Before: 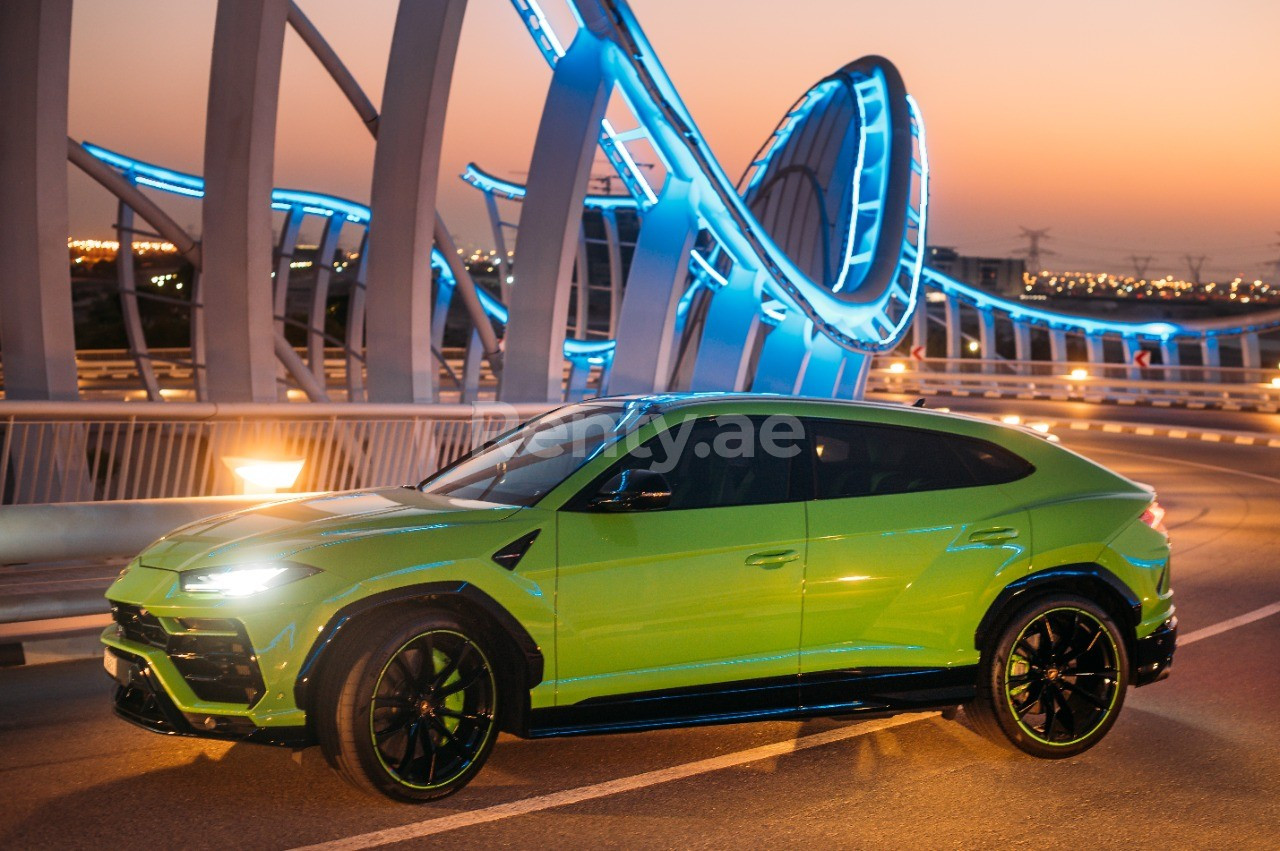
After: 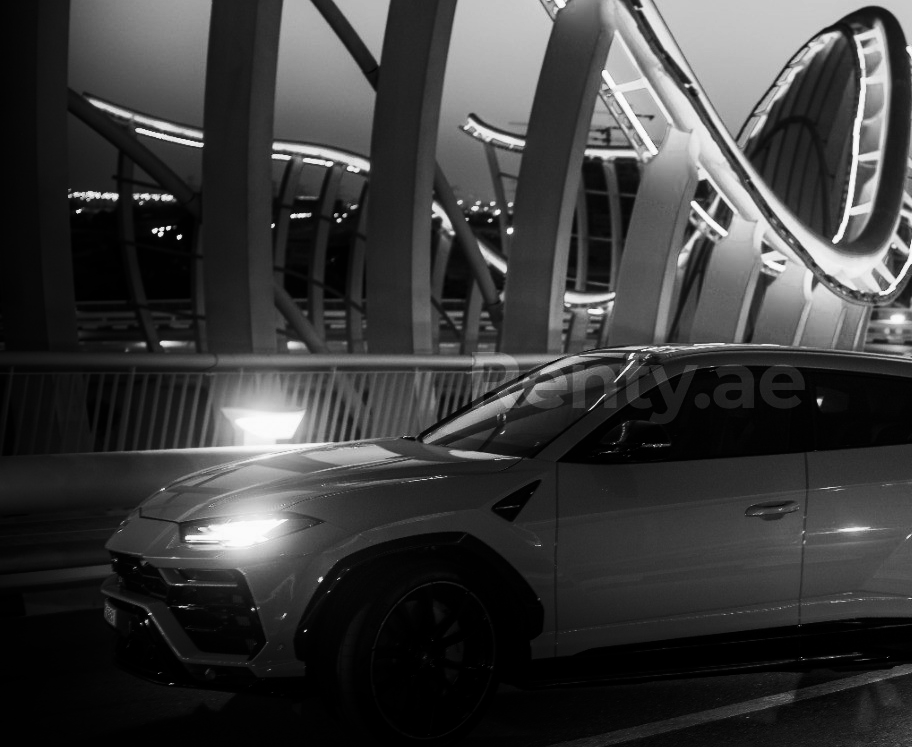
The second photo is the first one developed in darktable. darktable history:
crop: top 5.803%, right 27.864%, bottom 5.804%
shadows and highlights: shadows -88.03, highlights -35.45, shadows color adjustment 99.15%, highlights color adjustment 0%, soften with gaussian
contrast brightness saturation: contrast 0.22, brightness -0.19, saturation 0.24
color calibration: output gray [0.267, 0.423, 0.267, 0], illuminant same as pipeline (D50), adaptation none (bypass)
